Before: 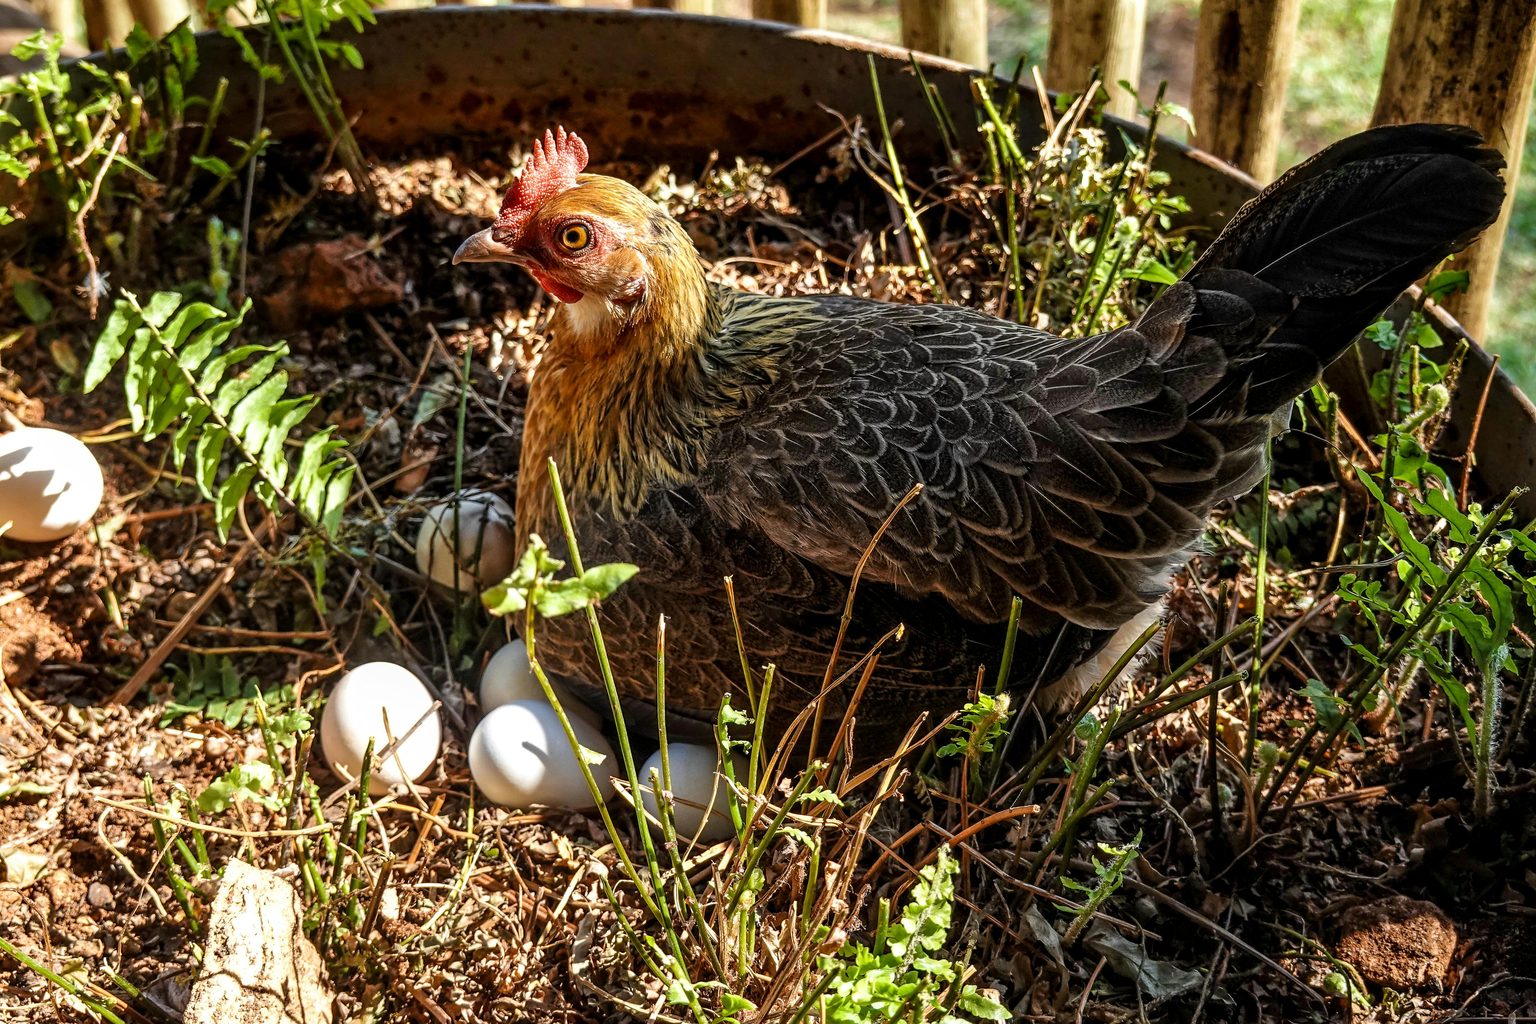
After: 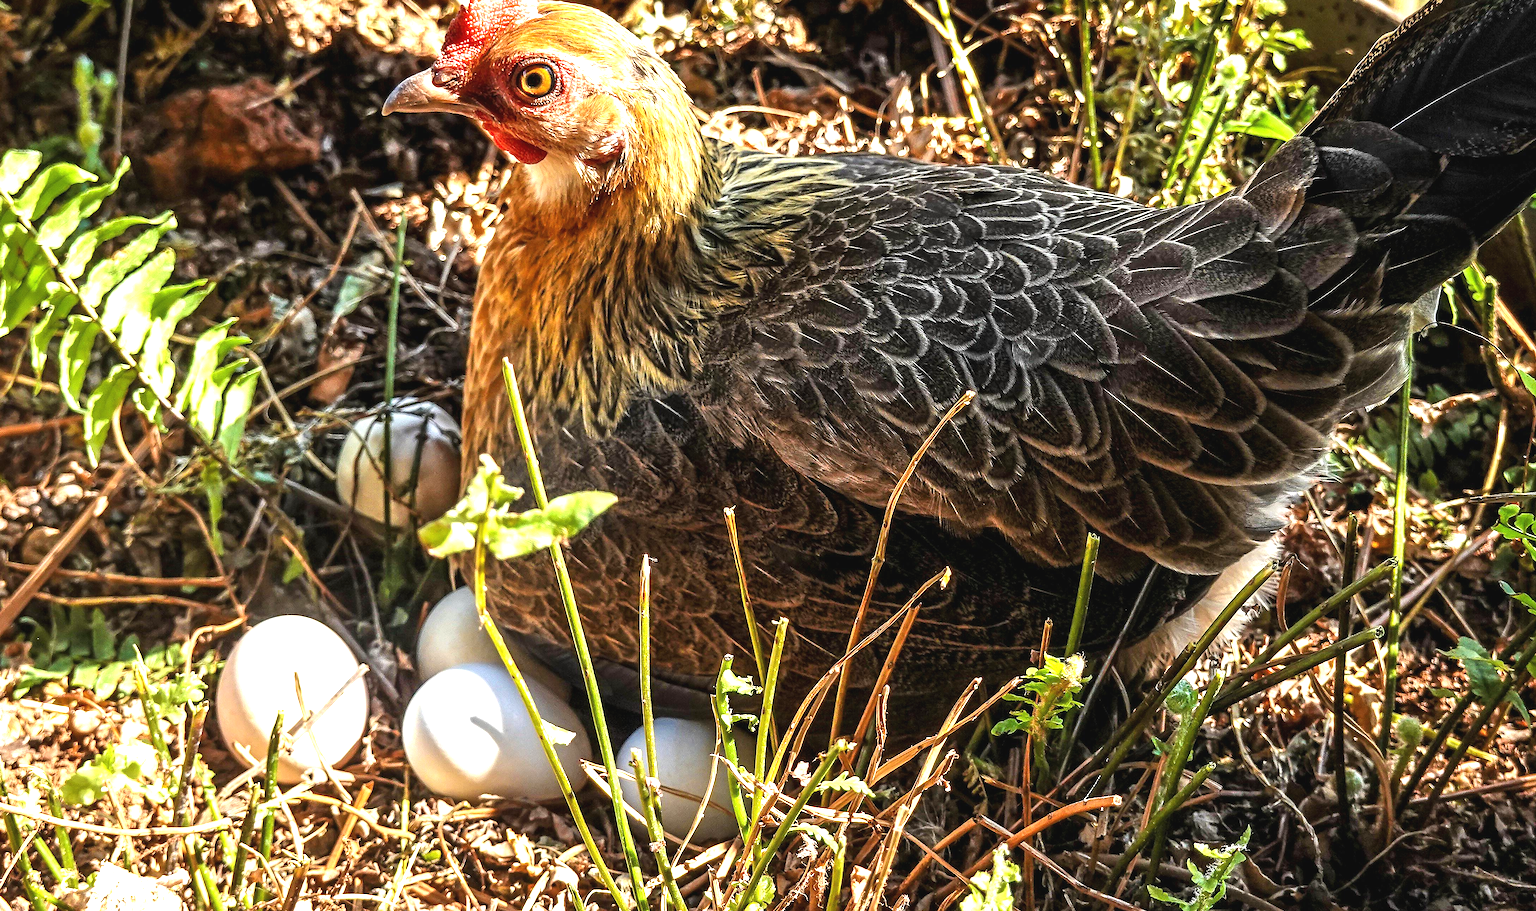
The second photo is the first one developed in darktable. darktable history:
crop: left 9.712%, top 16.928%, right 10.845%, bottom 12.332%
exposure: black level correction -0.002, exposure 1.115 EV, compensate highlight preservation false
